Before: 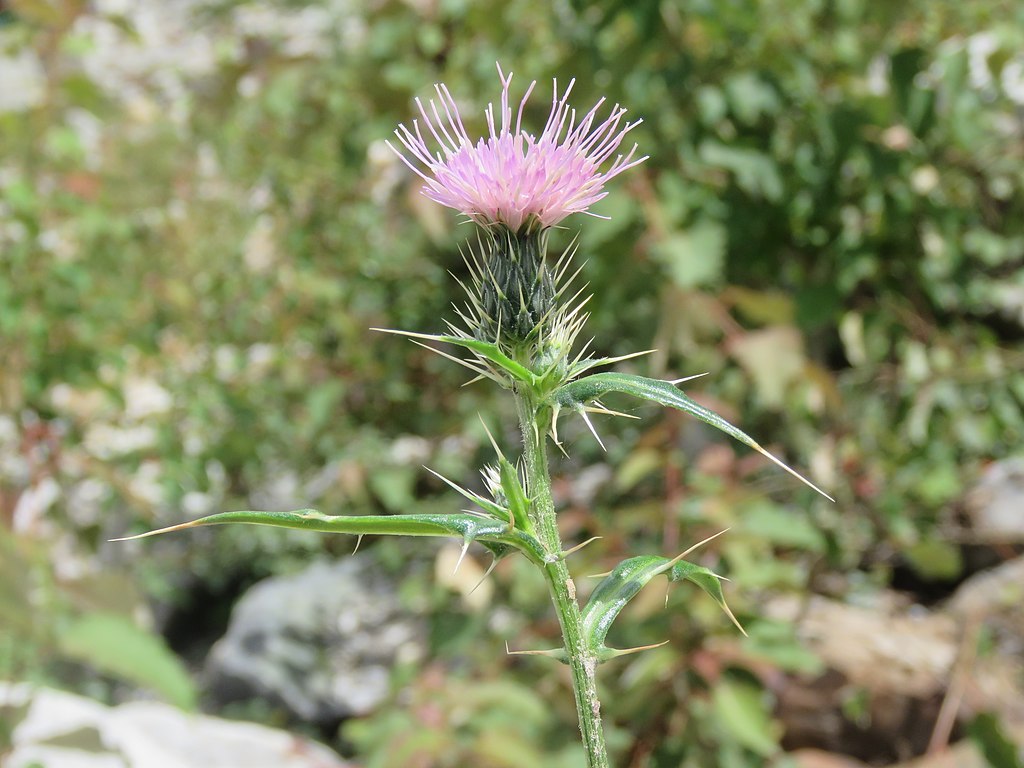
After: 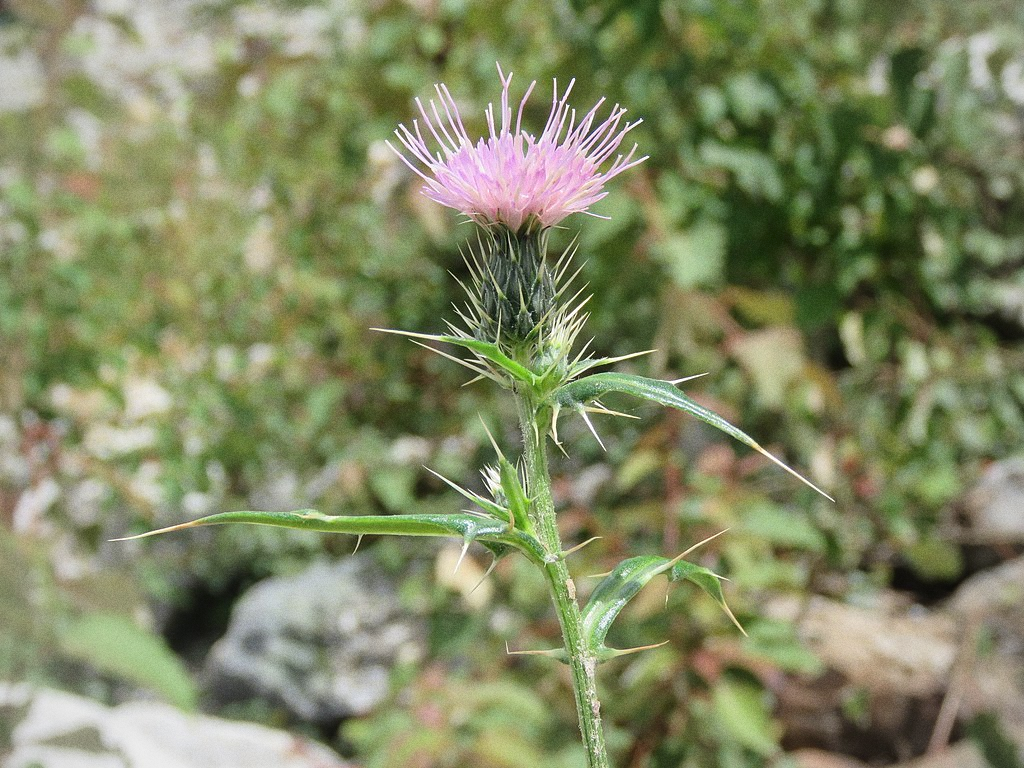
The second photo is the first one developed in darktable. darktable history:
grain: coarseness 0.09 ISO
vignetting: brightness -0.167
